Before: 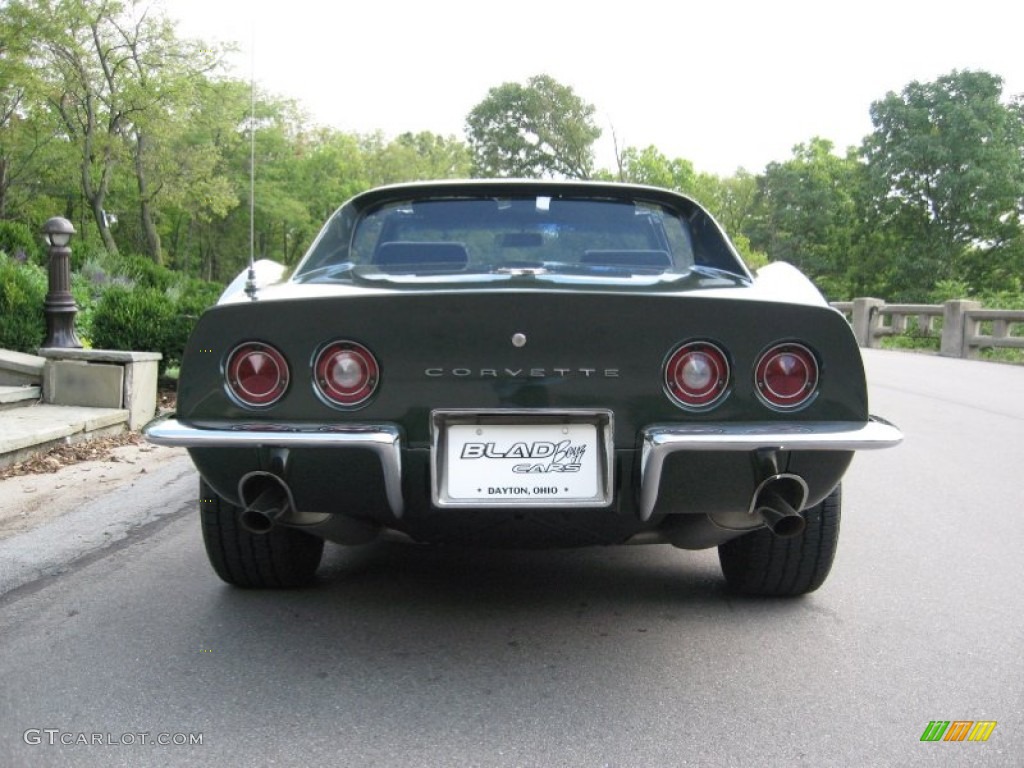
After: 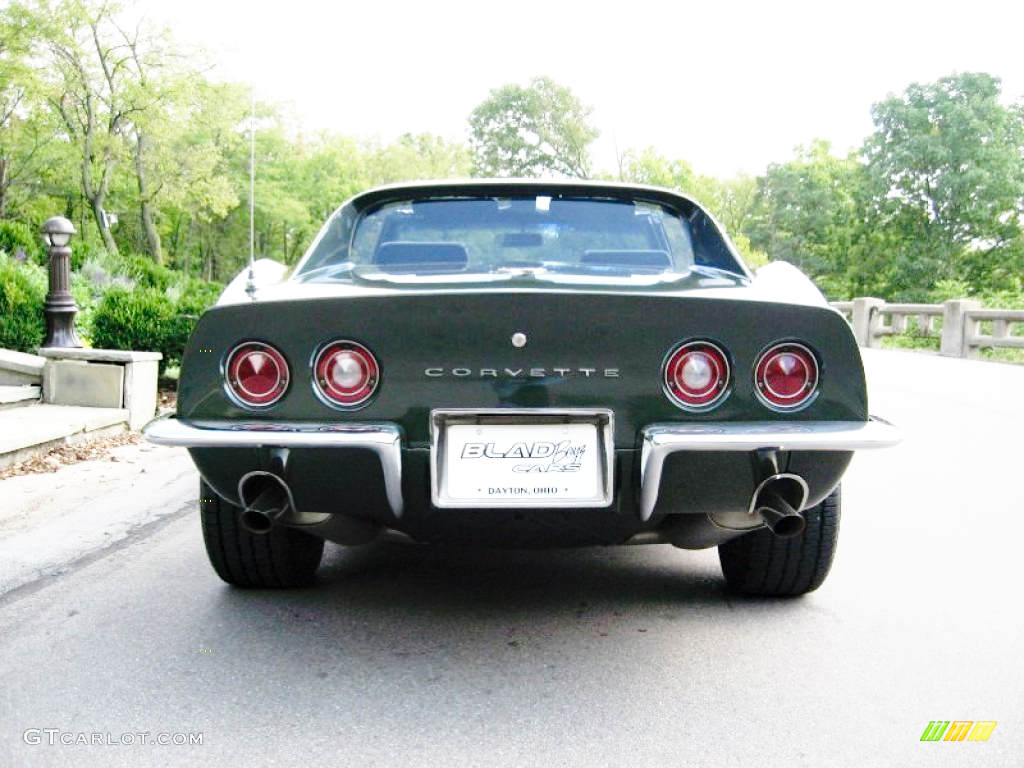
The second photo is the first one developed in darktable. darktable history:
exposure: black level correction 0.002, exposure -0.1 EV, compensate highlight preservation false
base curve: curves: ch0 [(0, 0) (0.028, 0.03) (0.105, 0.232) (0.387, 0.748) (0.754, 0.968) (1, 1)], fusion 1, exposure shift 0.576, preserve colors none
